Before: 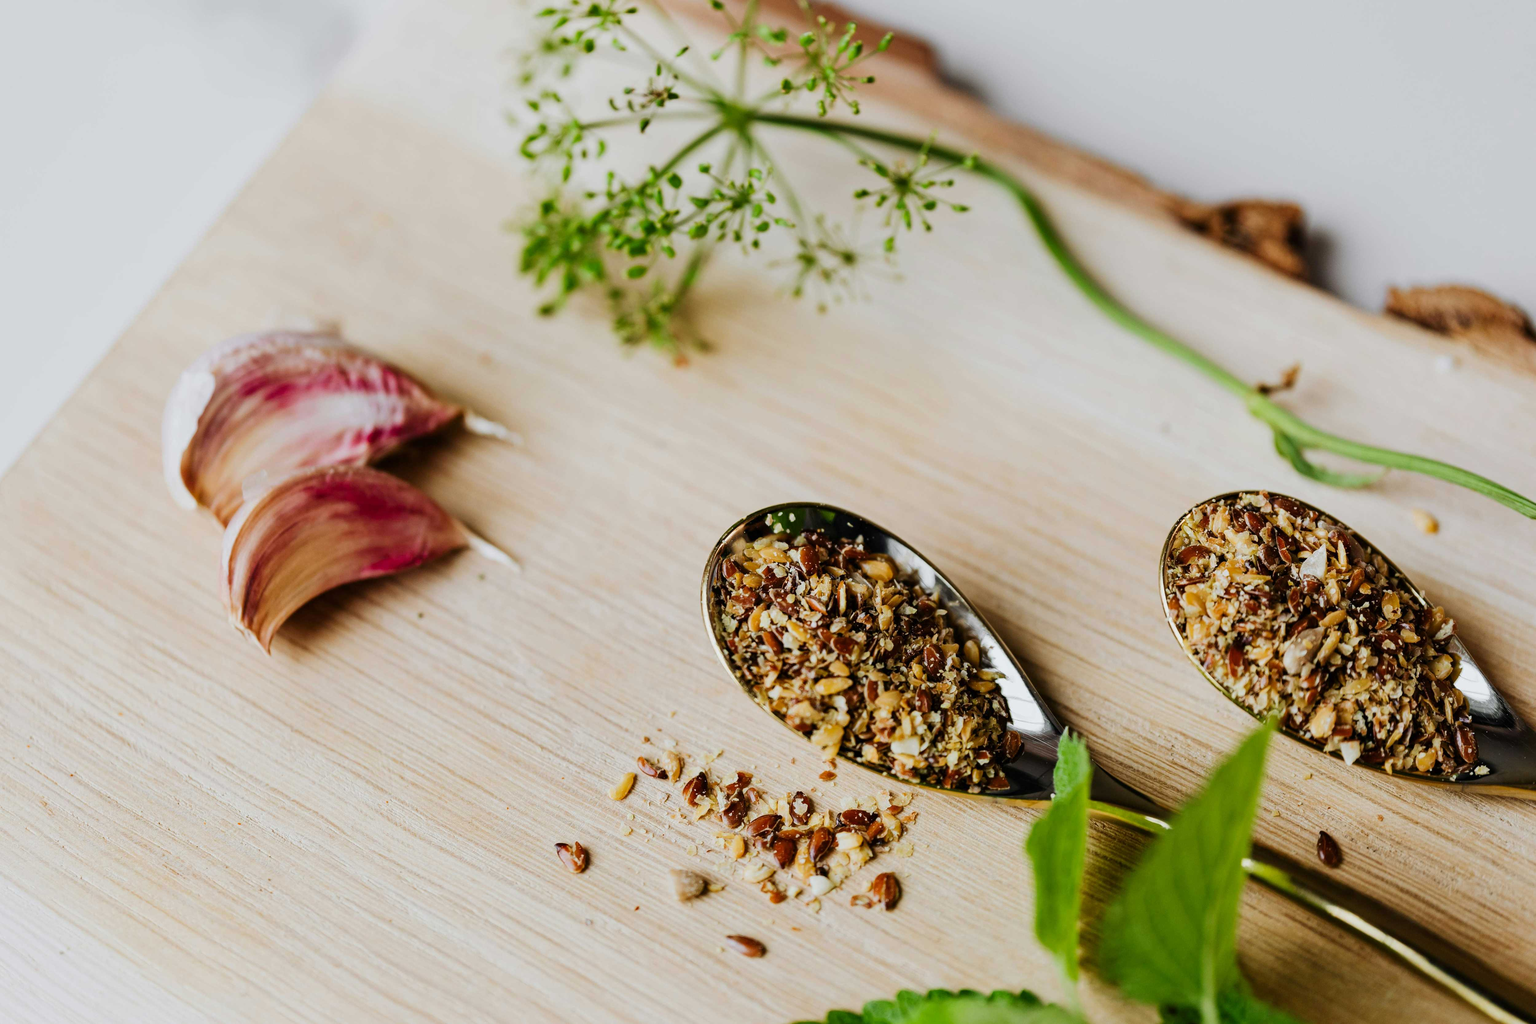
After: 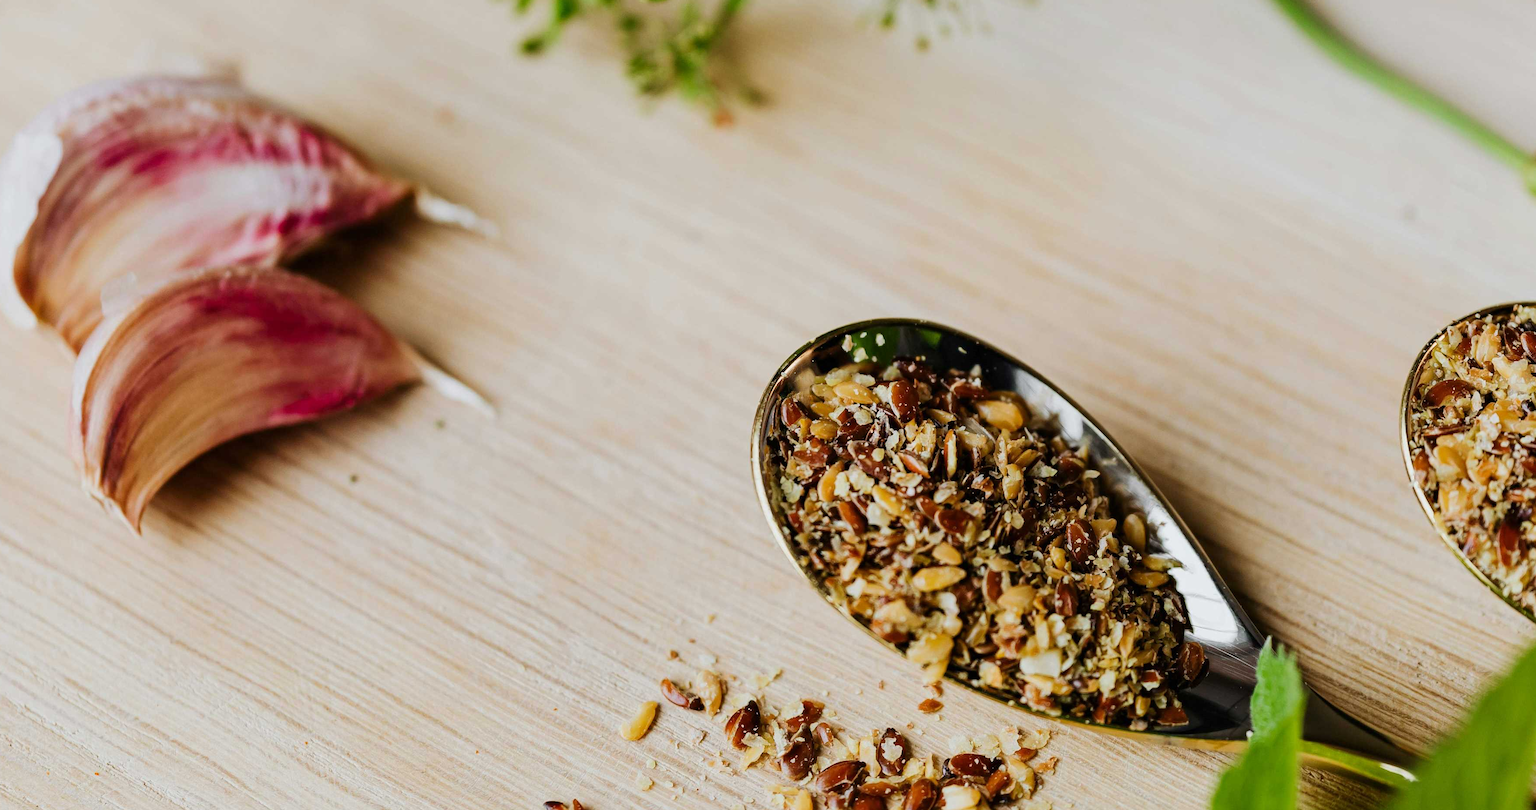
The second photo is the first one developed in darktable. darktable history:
crop: left 11.157%, top 27.151%, right 18.259%, bottom 16.978%
